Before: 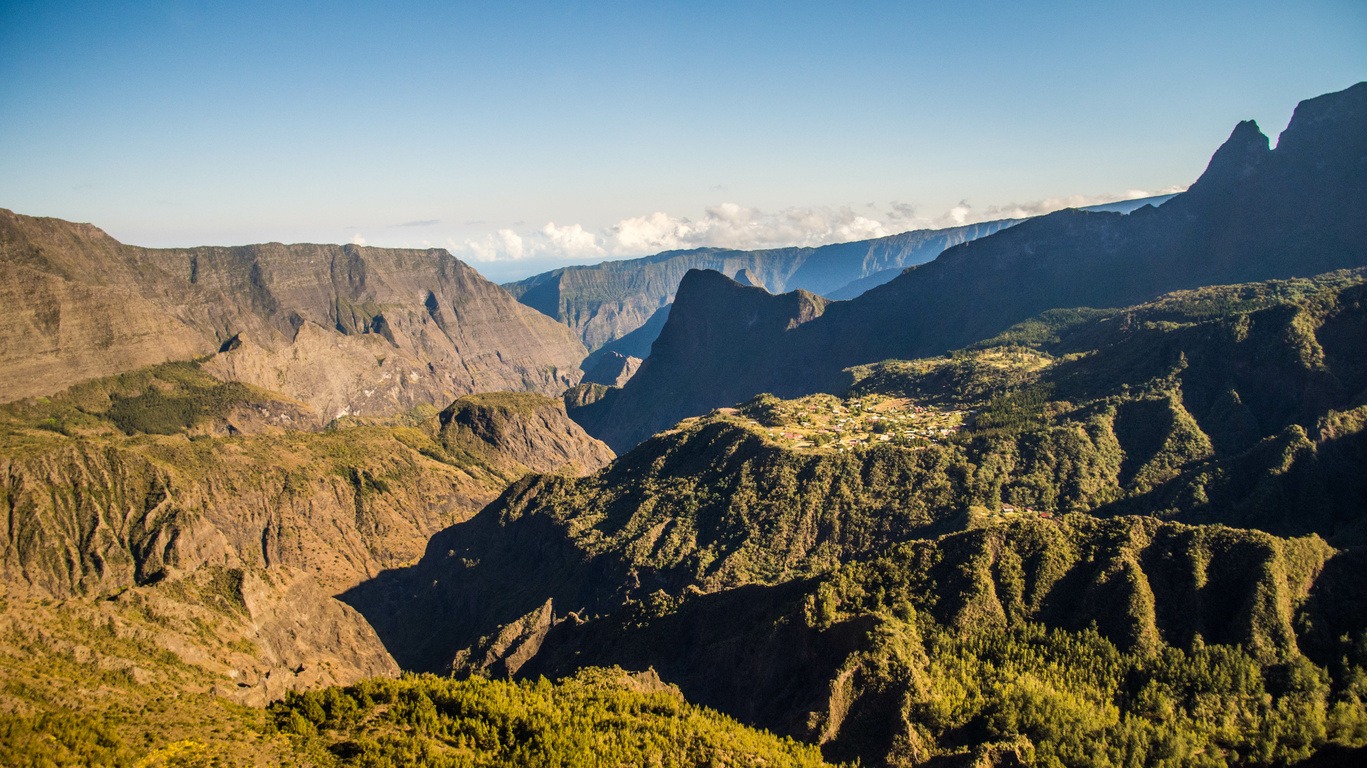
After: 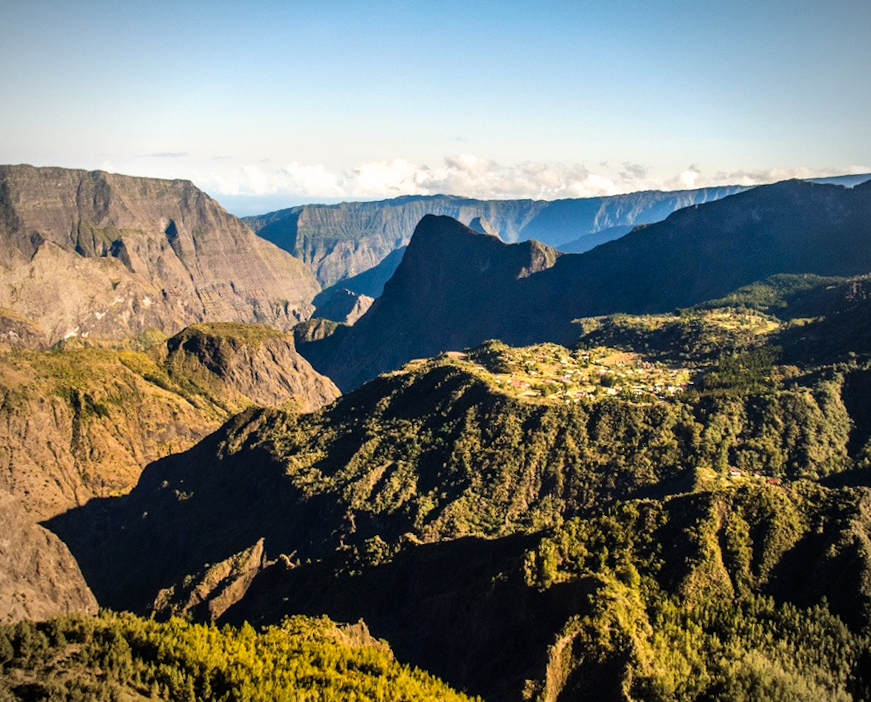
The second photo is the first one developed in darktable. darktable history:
vignetting: fall-off radius 60.92%
tone curve: curves: ch0 [(0, 0) (0.003, 0.002) (0.011, 0.006) (0.025, 0.014) (0.044, 0.025) (0.069, 0.039) (0.1, 0.056) (0.136, 0.086) (0.177, 0.129) (0.224, 0.183) (0.277, 0.247) (0.335, 0.318) (0.399, 0.395) (0.468, 0.48) (0.543, 0.571) (0.623, 0.668) (0.709, 0.773) (0.801, 0.873) (0.898, 0.978) (1, 1)], preserve colors none
rotate and perspective: rotation 0.215°, lens shift (vertical) -0.139, crop left 0.069, crop right 0.939, crop top 0.002, crop bottom 0.996
crop and rotate: angle -3.27°, left 14.277%, top 0.028%, right 10.766%, bottom 0.028%
